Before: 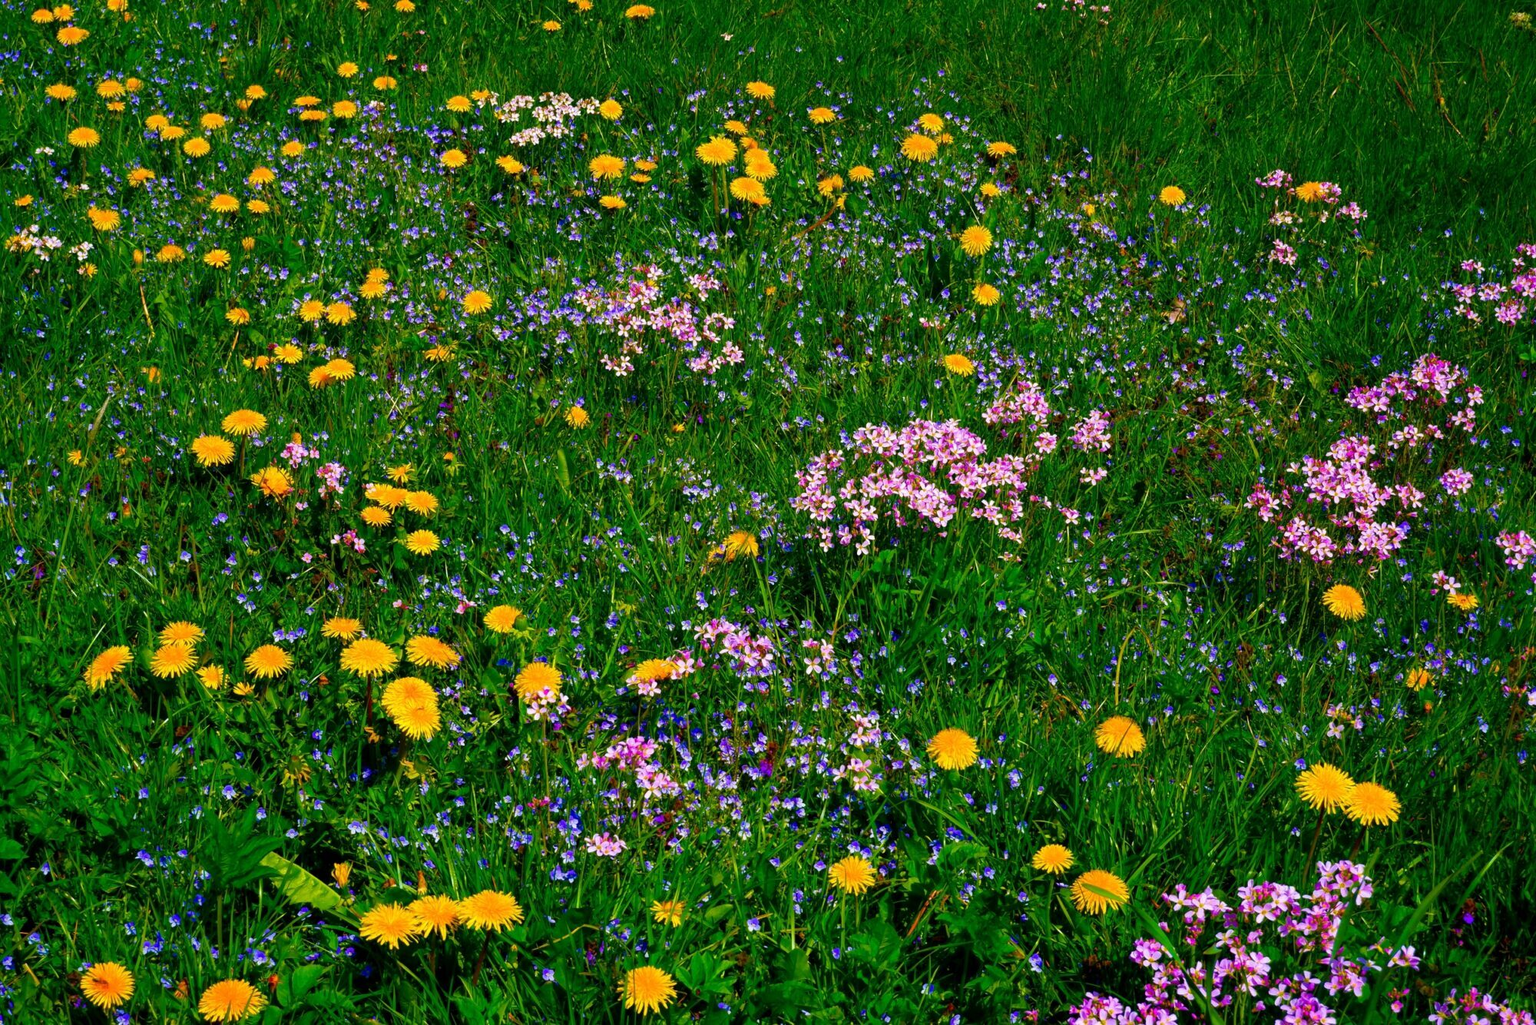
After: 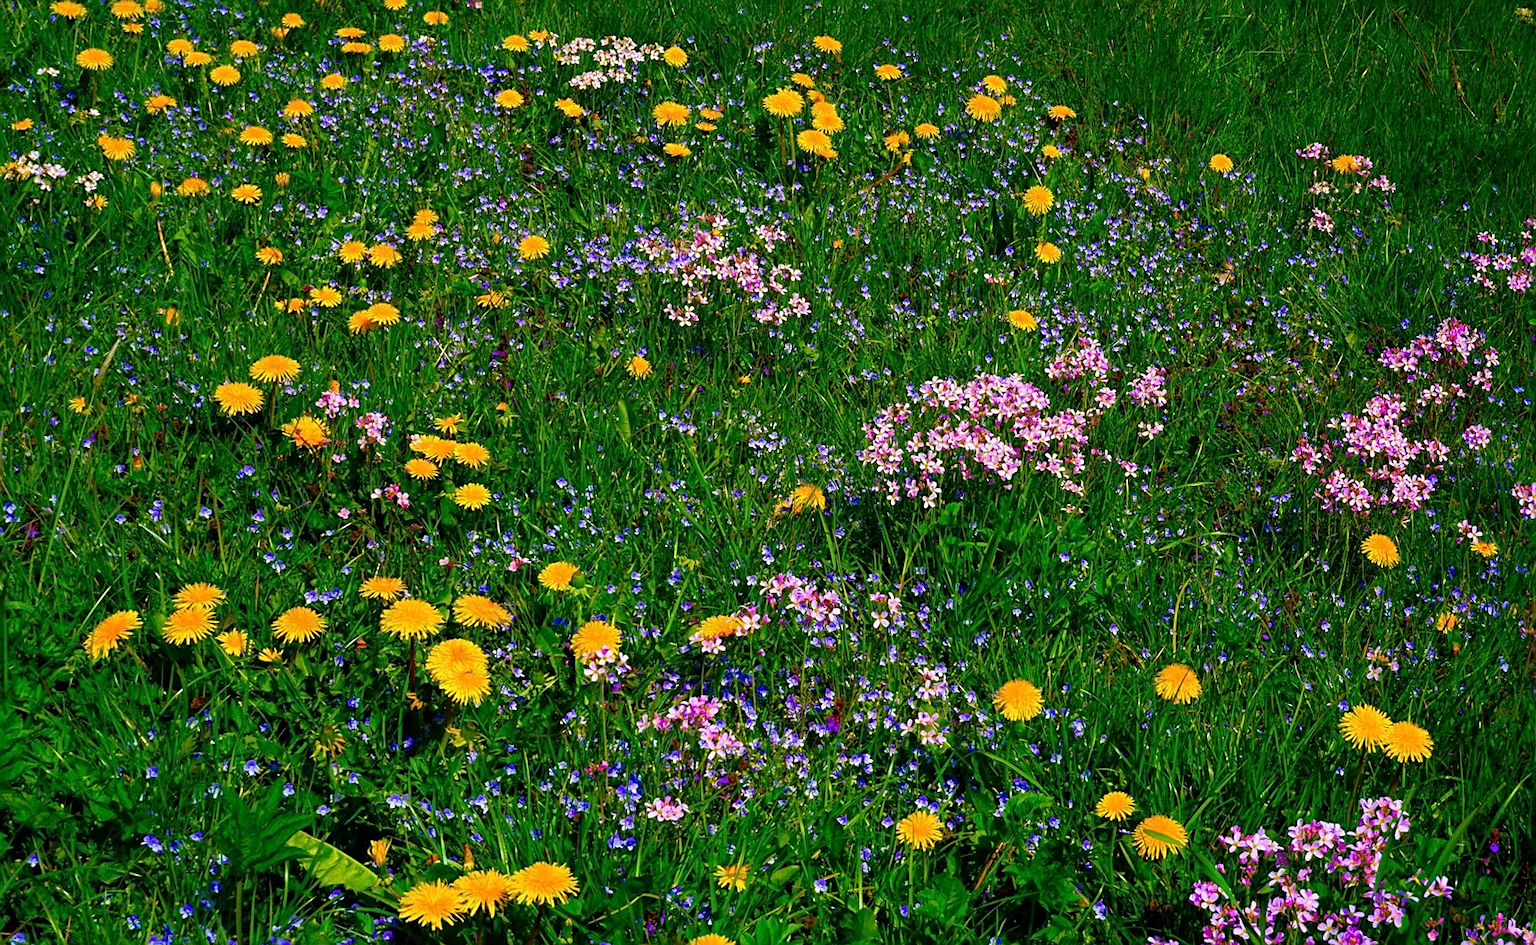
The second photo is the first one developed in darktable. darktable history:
rotate and perspective: rotation -0.013°, lens shift (vertical) -0.027, lens shift (horizontal) 0.178, crop left 0.016, crop right 0.989, crop top 0.082, crop bottom 0.918
sharpen: on, module defaults
